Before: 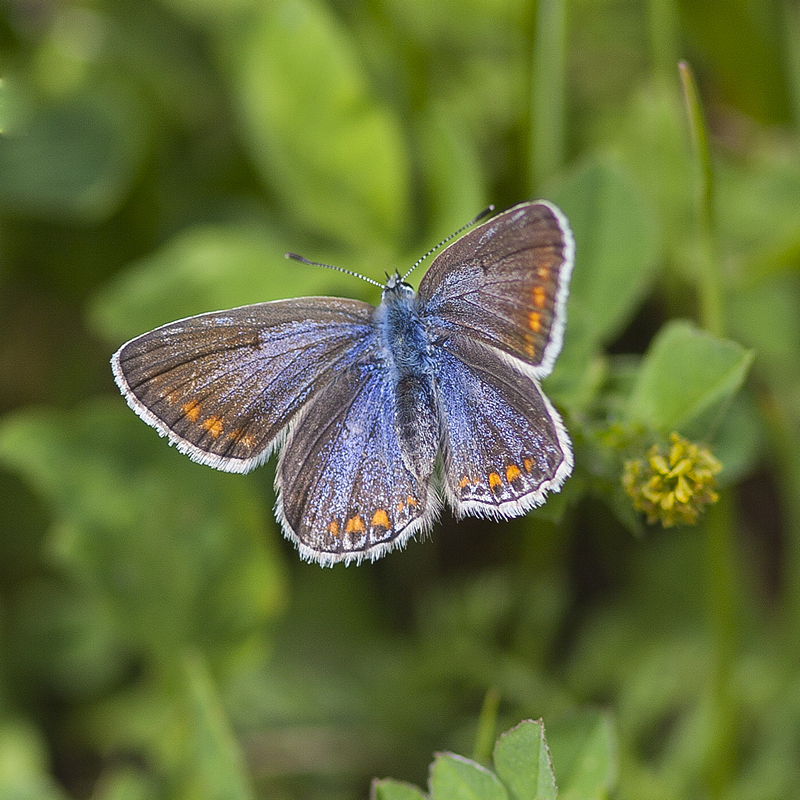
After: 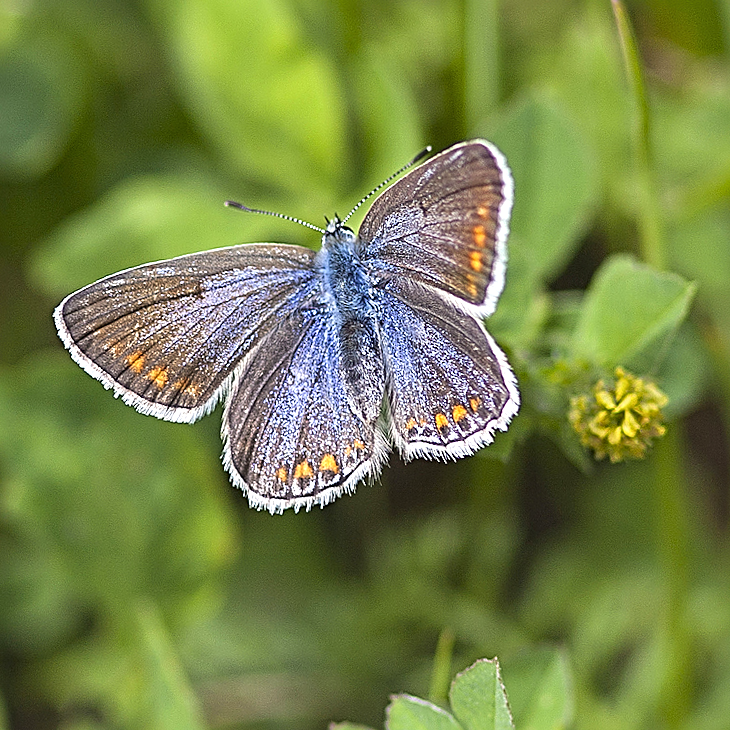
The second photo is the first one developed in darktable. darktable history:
exposure: black level correction 0, exposure 0.5 EV, compensate highlight preservation false
crop and rotate: angle 1.96°, left 5.673%, top 5.673%
sharpen: radius 3.025, amount 0.757
